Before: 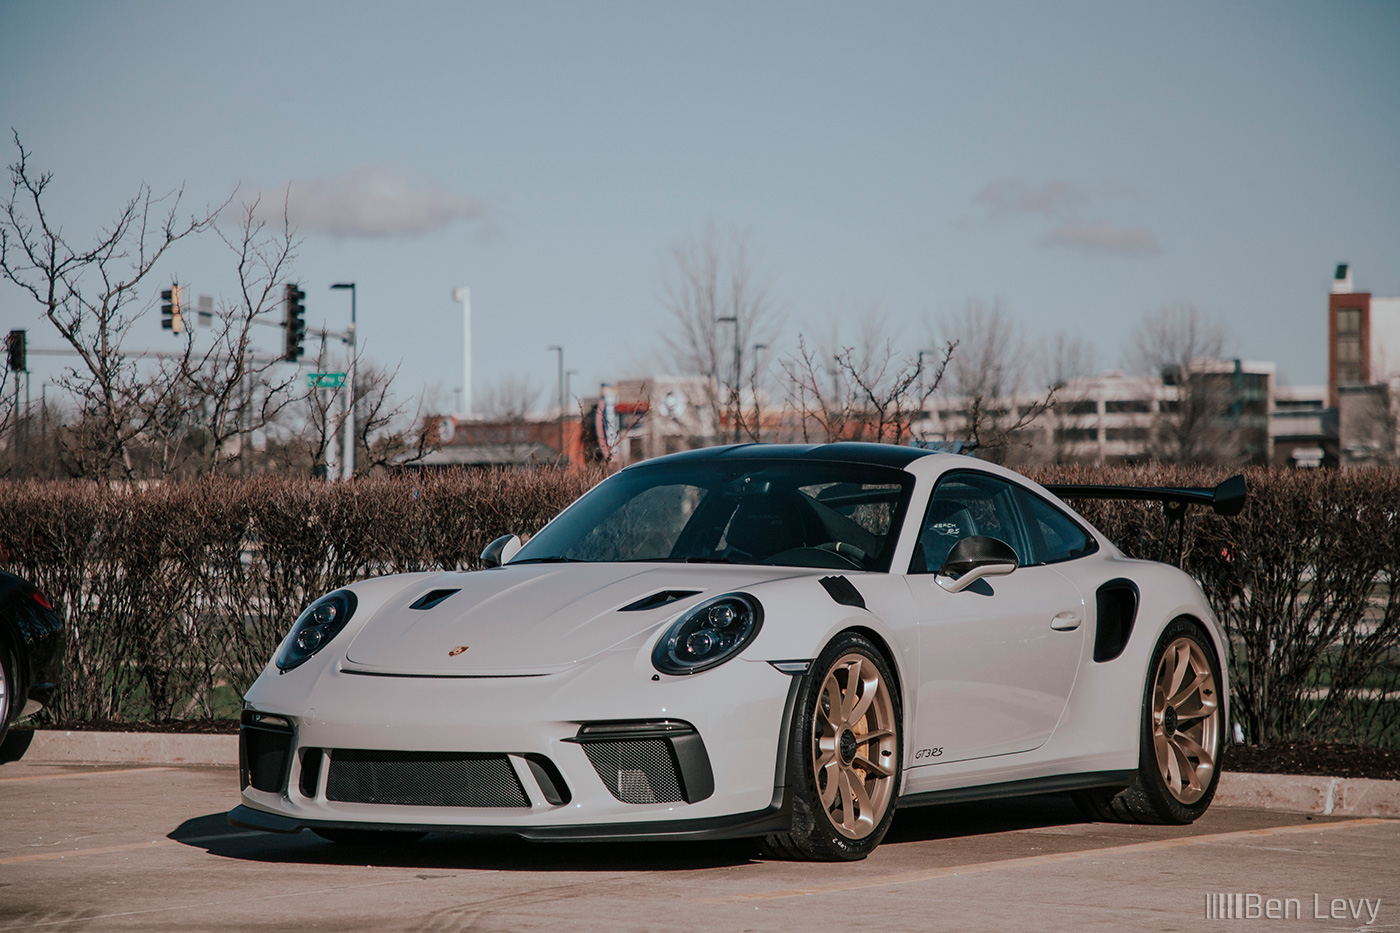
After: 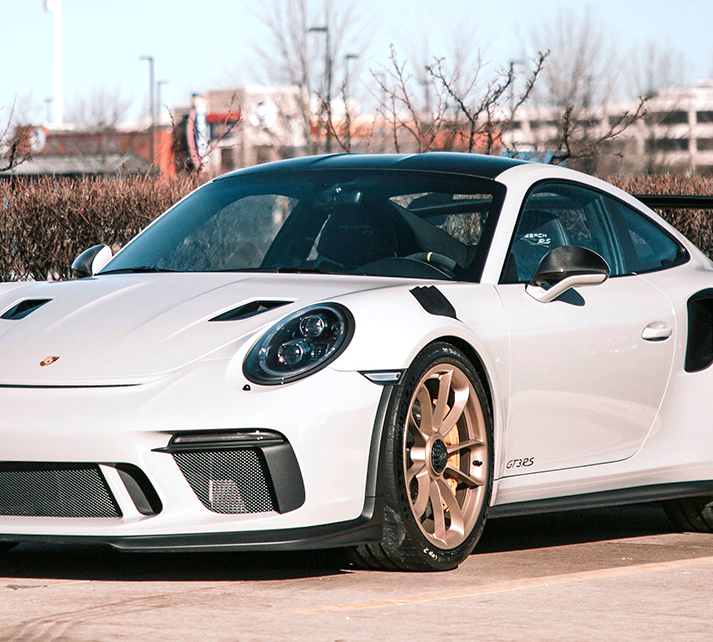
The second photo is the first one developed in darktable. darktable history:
exposure: exposure 1.15 EV, compensate highlight preservation false
crop and rotate: left 29.237%, top 31.152%, right 19.807%
